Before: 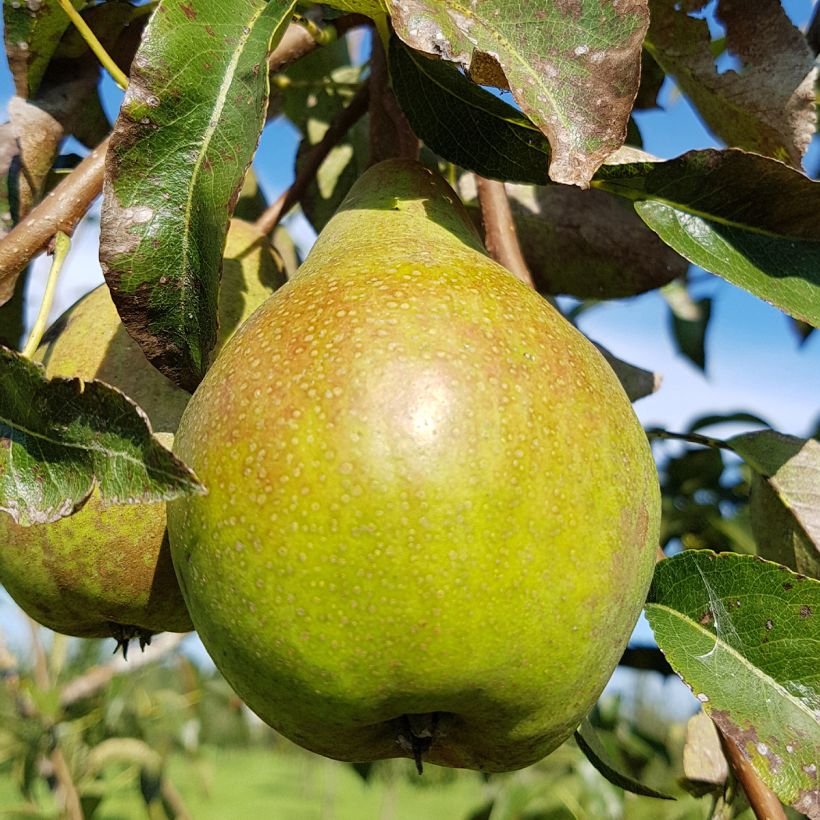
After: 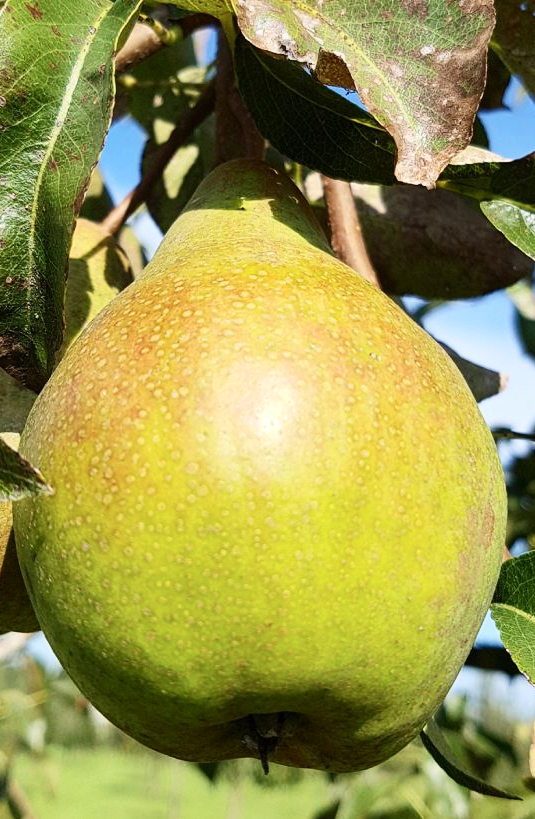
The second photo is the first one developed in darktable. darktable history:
crop and rotate: left 18.882%, right 15.863%
contrast brightness saturation: contrast 0.236, brightness 0.091
